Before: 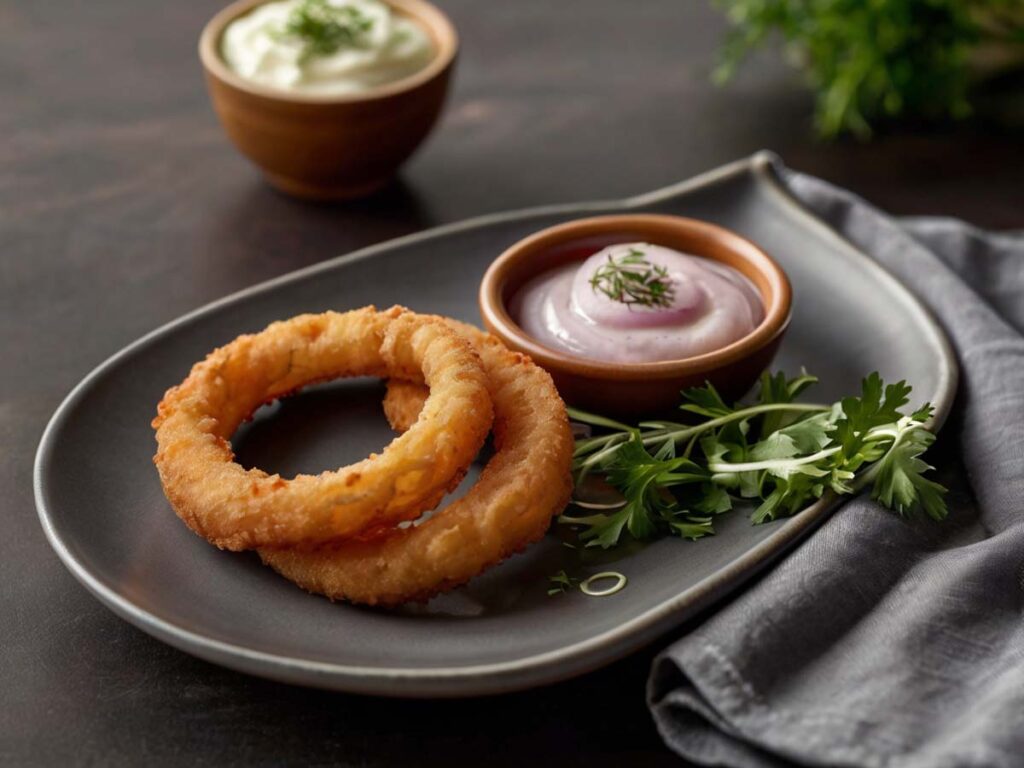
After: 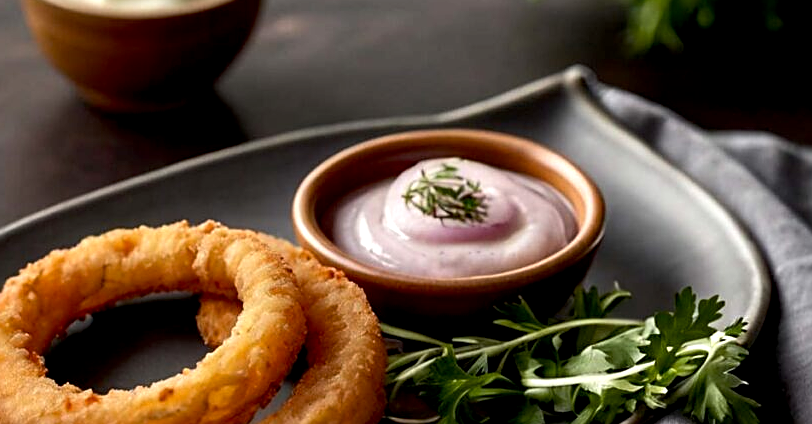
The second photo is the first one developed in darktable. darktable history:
crop: left 18.353%, top 11.091%, right 2.302%, bottom 33.609%
tone equalizer: -8 EV -0.456 EV, -7 EV -0.374 EV, -6 EV -0.321 EV, -5 EV -0.183 EV, -3 EV 0.236 EV, -2 EV 0.357 EV, -1 EV 0.391 EV, +0 EV 0.394 EV, edges refinement/feathering 500, mask exposure compensation -1.57 EV, preserve details no
exposure: black level correction 0.01, exposure 0.015 EV, compensate highlight preservation false
sharpen: on, module defaults
